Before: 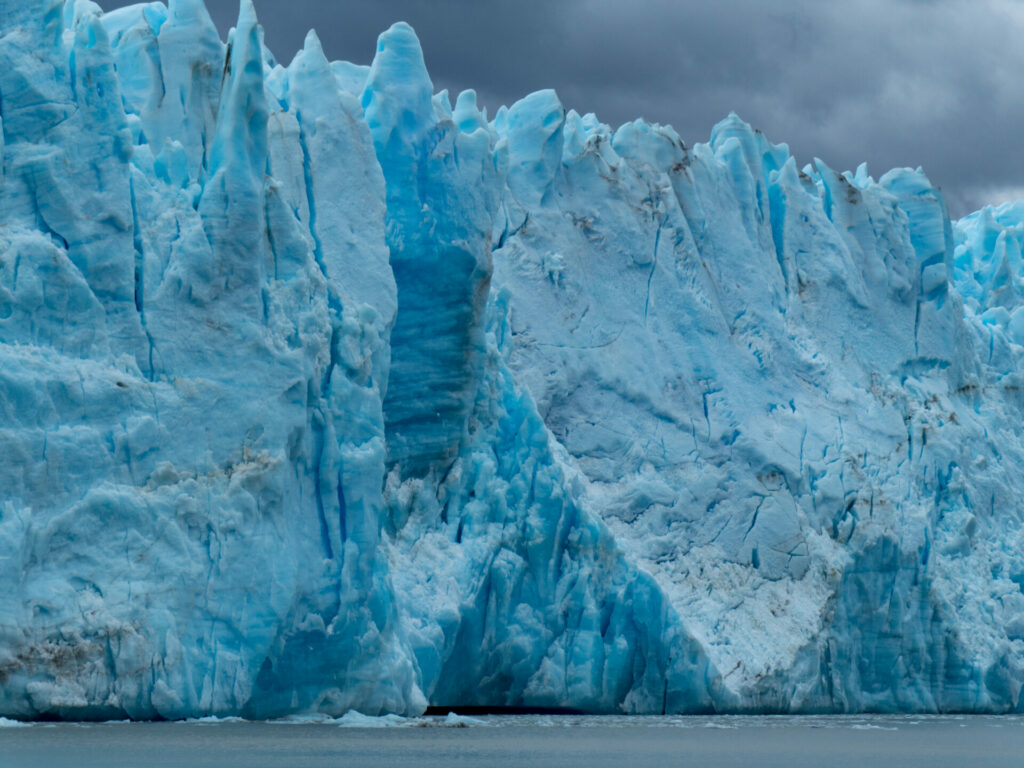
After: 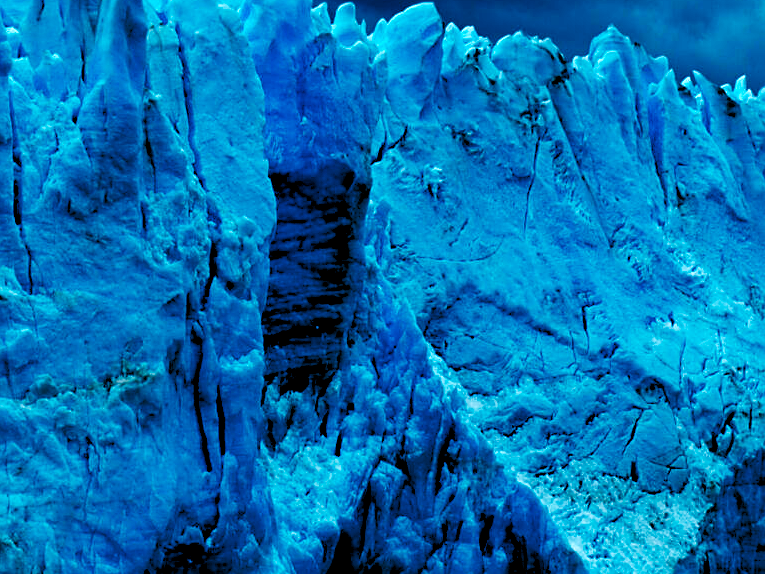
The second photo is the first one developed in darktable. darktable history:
color balance rgb: linear chroma grading › global chroma 15%, perceptual saturation grading › global saturation 30%
rgb levels: levels [[0.029, 0.461, 0.922], [0, 0.5, 1], [0, 0.5, 1]]
white balance: red 1, blue 1
contrast brightness saturation: brightness -1, saturation 1
crop and rotate: left 11.831%, top 11.346%, right 13.429%, bottom 13.899%
levels: levels [0.055, 0.477, 0.9]
sharpen: on, module defaults
base curve: curves: ch0 [(0, 0) (0.028, 0.03) (0.121, 0.232) (0.46, 0.748) (0.859, 0.968) (1, 1)], preserve colors none
